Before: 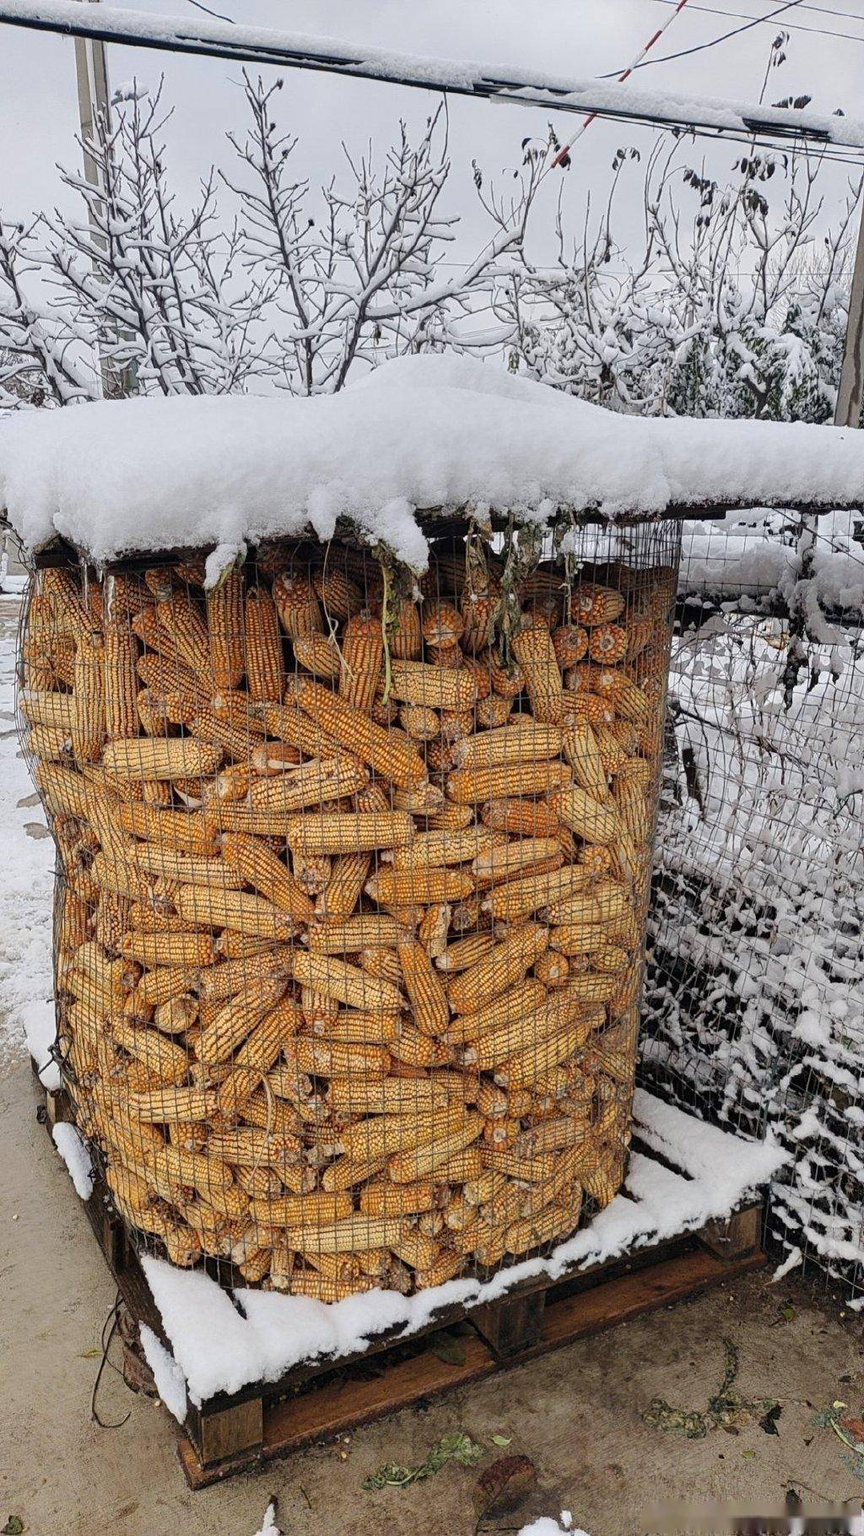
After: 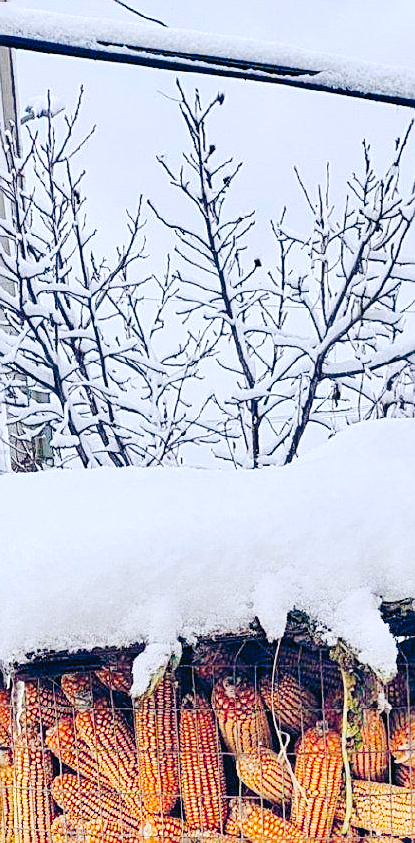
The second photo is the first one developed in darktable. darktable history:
sharpen: on, module defaults
shadows and highlights: soften with gaussian
tone curve: curves: ch0 [(0, 0.026) (0.146, 0.158) (0.272, 0.34) (0.453, 0.627) (0.687, 0.829) (1, 1)], preserve colors none
contrast brightness saturation: contrast 0.066, brightness 0.173, saturation 0.412
color balance rgb: highlights gain › luminance 17.131%, highlights gain › chroma 2.857%, highlights gain › hue 258.83°, global offset › chroma 0.158%, global offset › hue 253.45°, perceptual saturation grading › global saturation 10.089%
crop and rotate: left 10.937%, top 0.098%, right 48.523%, bottom 53.565%
